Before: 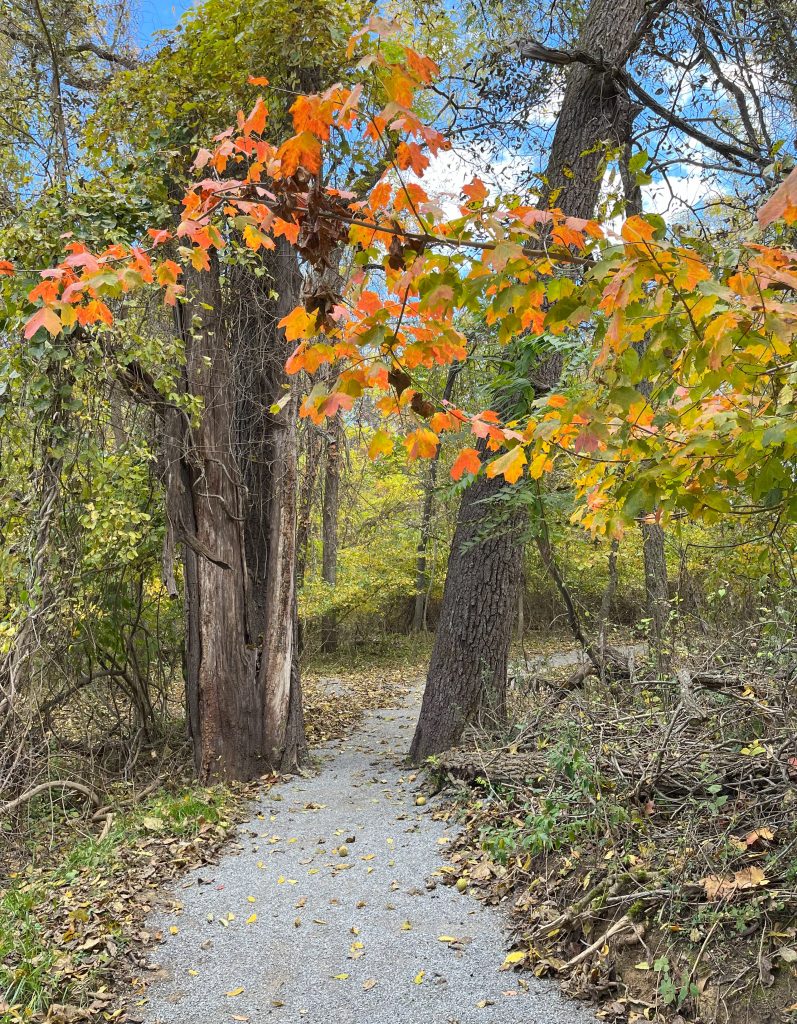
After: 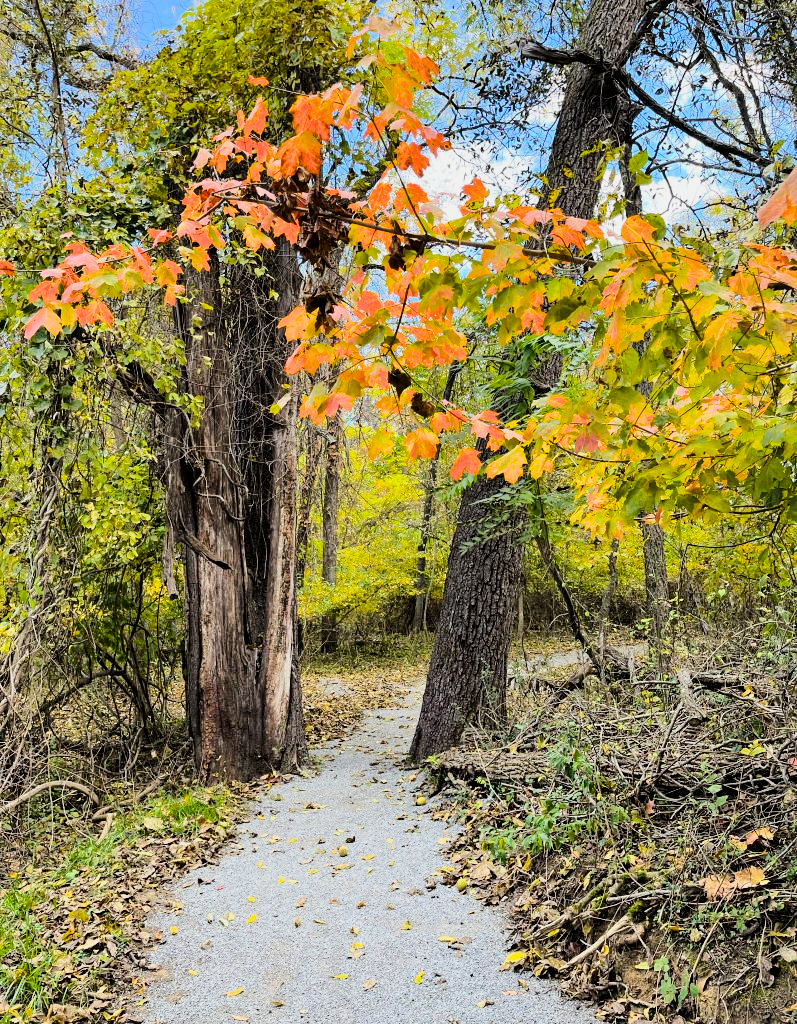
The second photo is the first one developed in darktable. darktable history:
filmic rgb: black relative exposure -5 EV, hardness 2.88, contrast 1.4, highlights saturation mix -20%
tone equalizer: -8 EV -0.417 EV, -7 EV -0.389 EV, -6 EV -0.333 EV, -5 EV -0.222 EV, -3 EV 0.222 EV, -2 EV 0.333 EV, -1 EV 0.389 EV, +0 EV 0.417 EV, edges refinement/feathering 500, mask exposure compensation -1.57 EV, preserve details no
color balance rgb: perceptual saturation grading › global saturation 25%, perceptual brilliance grading › mid-tones 10%, perceptual brilliance grading › shadows 15%, global vibrance 20%
